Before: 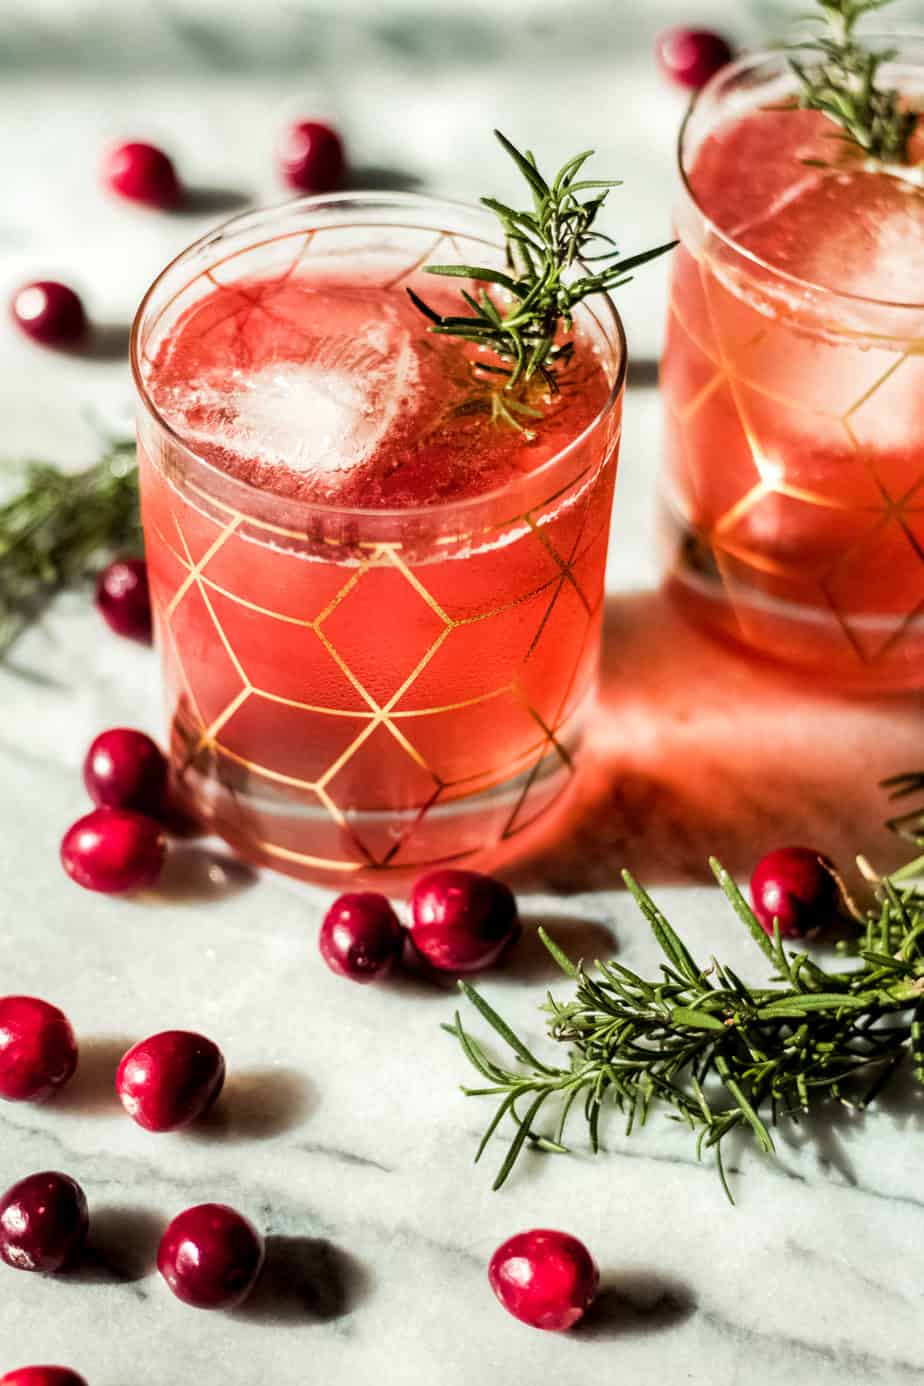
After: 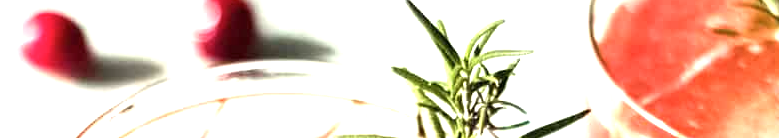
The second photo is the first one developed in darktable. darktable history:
crop and rotate: left 9.644%, top 9.491%, right 6.021%, bottom 80.509%
exposure: exposure 1.16 EV, compensate exposure bias true, compensate highlight preservation false
contrast brightness saturation: saturation -0.05
